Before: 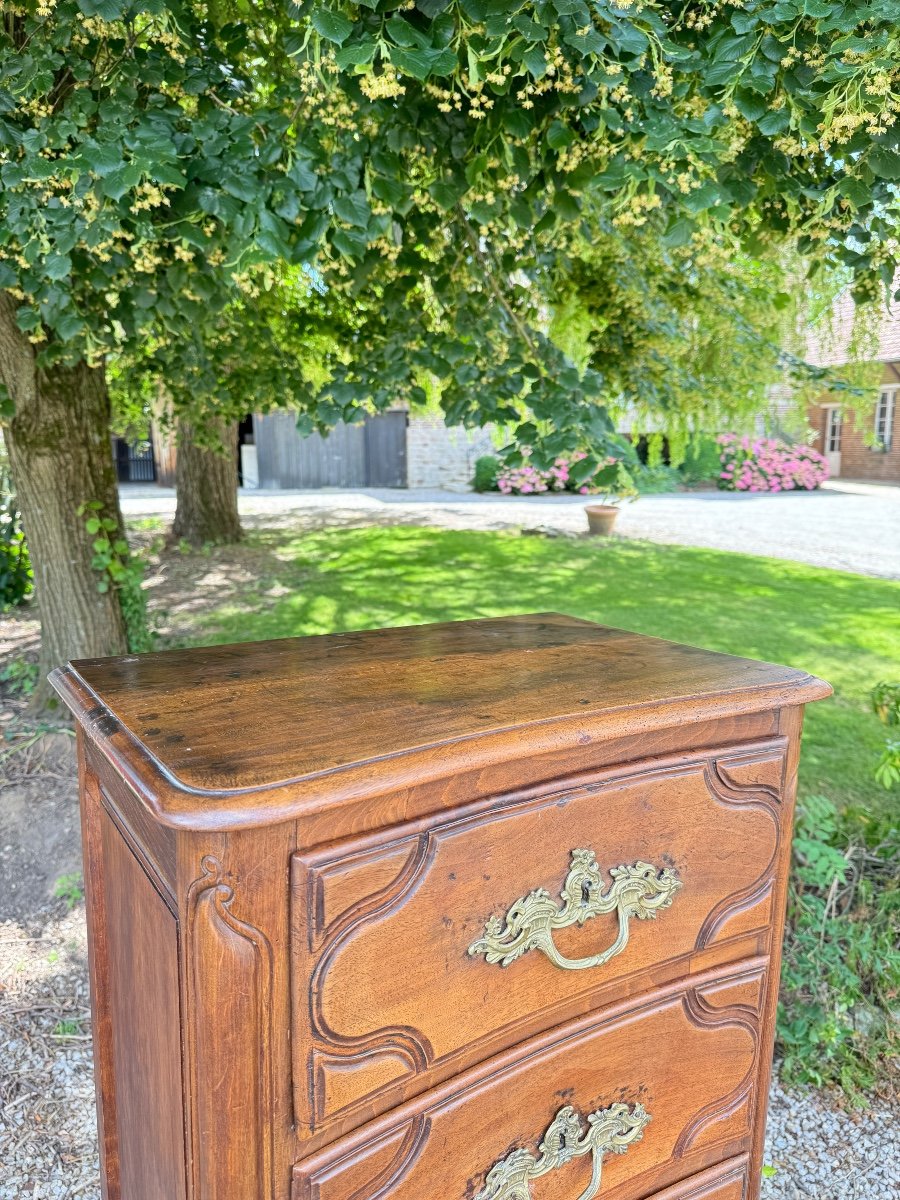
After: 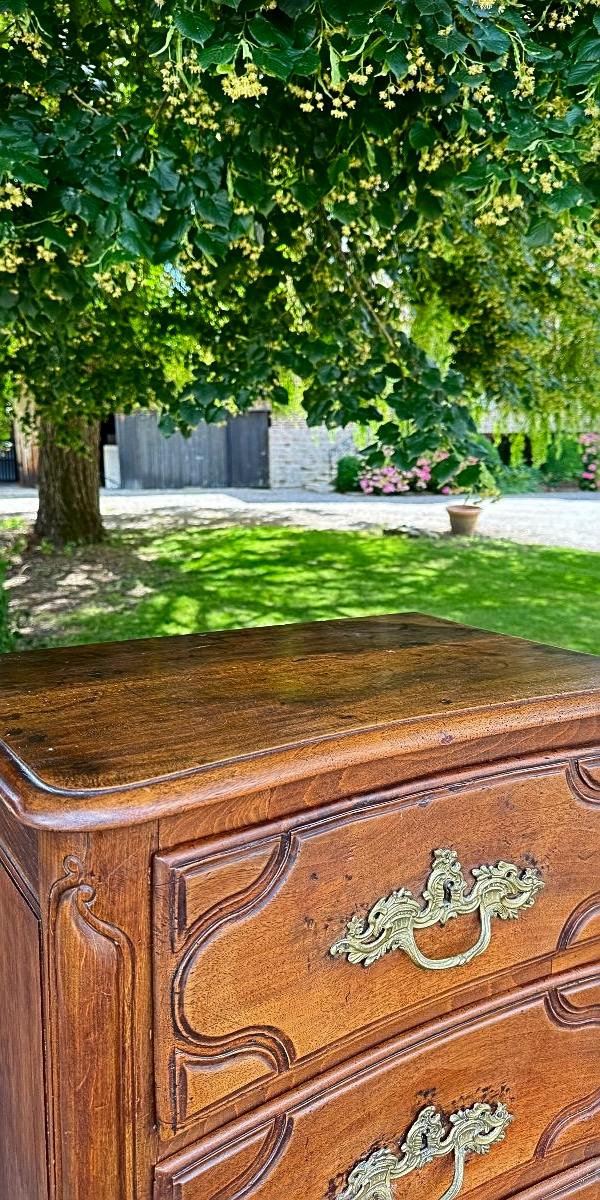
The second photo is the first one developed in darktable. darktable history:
contrast brightness saturation: contrast 0.103, brightness -0.262, saturation 0.143
crop: left 15.381%, right 17.887%
sharpen: amount 0.498
